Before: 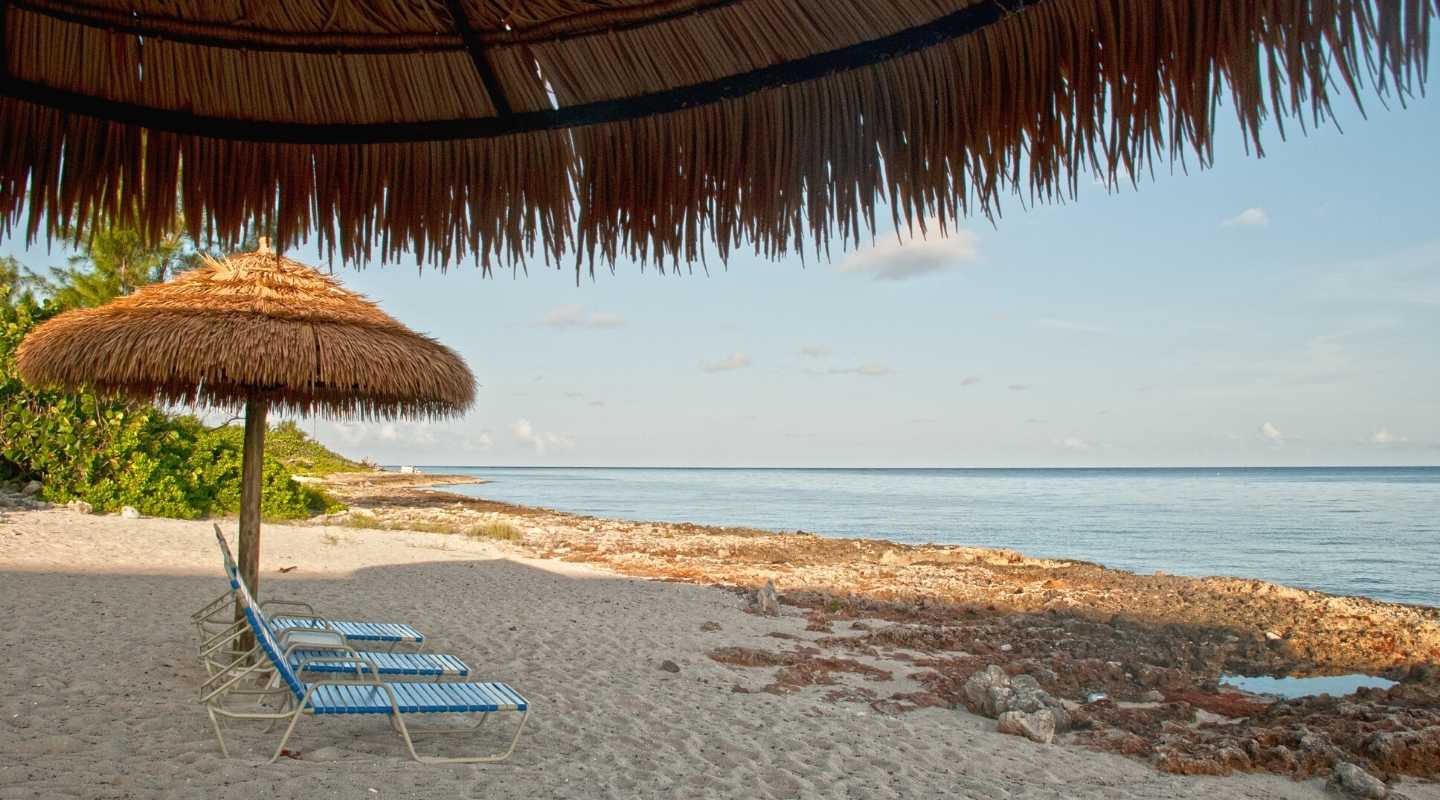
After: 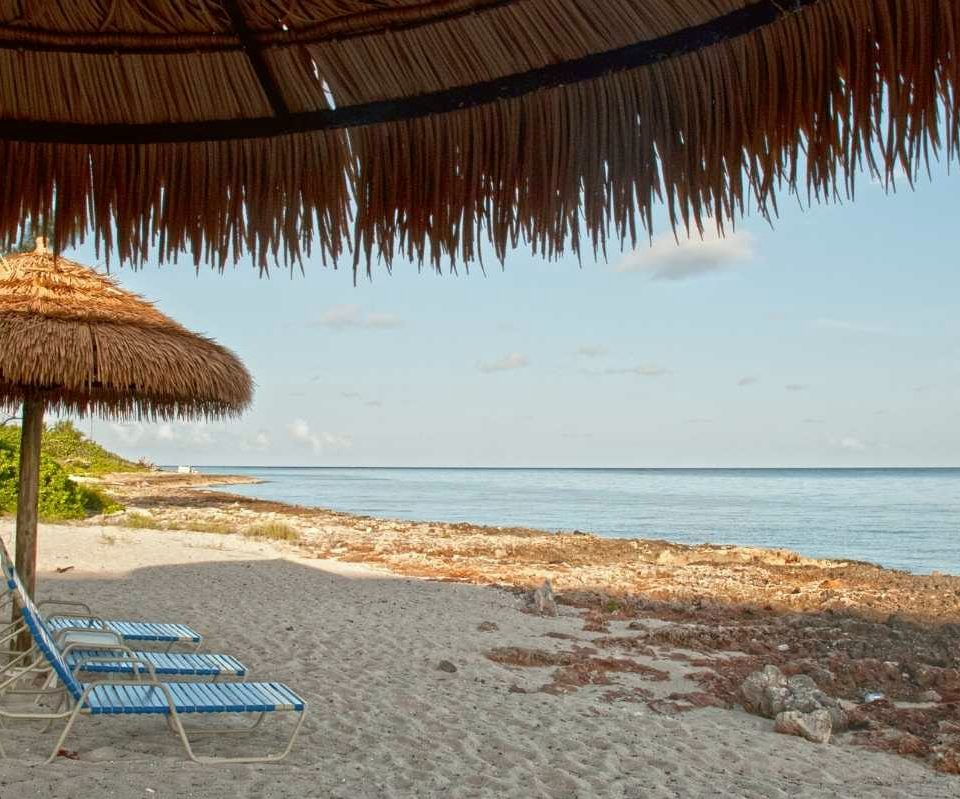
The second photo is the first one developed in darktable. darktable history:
crop and rotate: left 15.555%, right 17.761%
color correction: highlights a* -2.8, highlights b* -1.97, shadows a* 2.04, shadows b* 2.75
